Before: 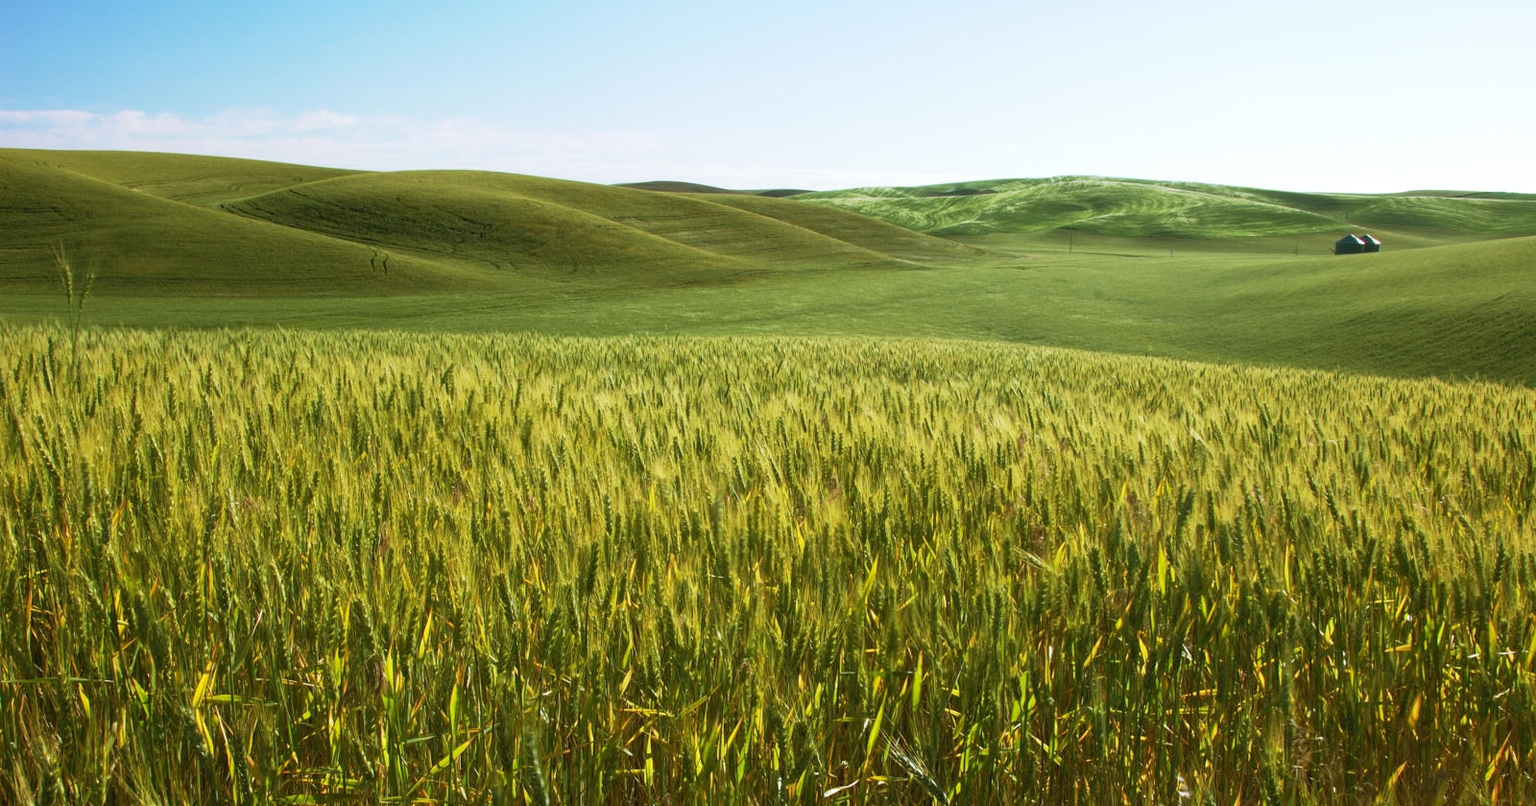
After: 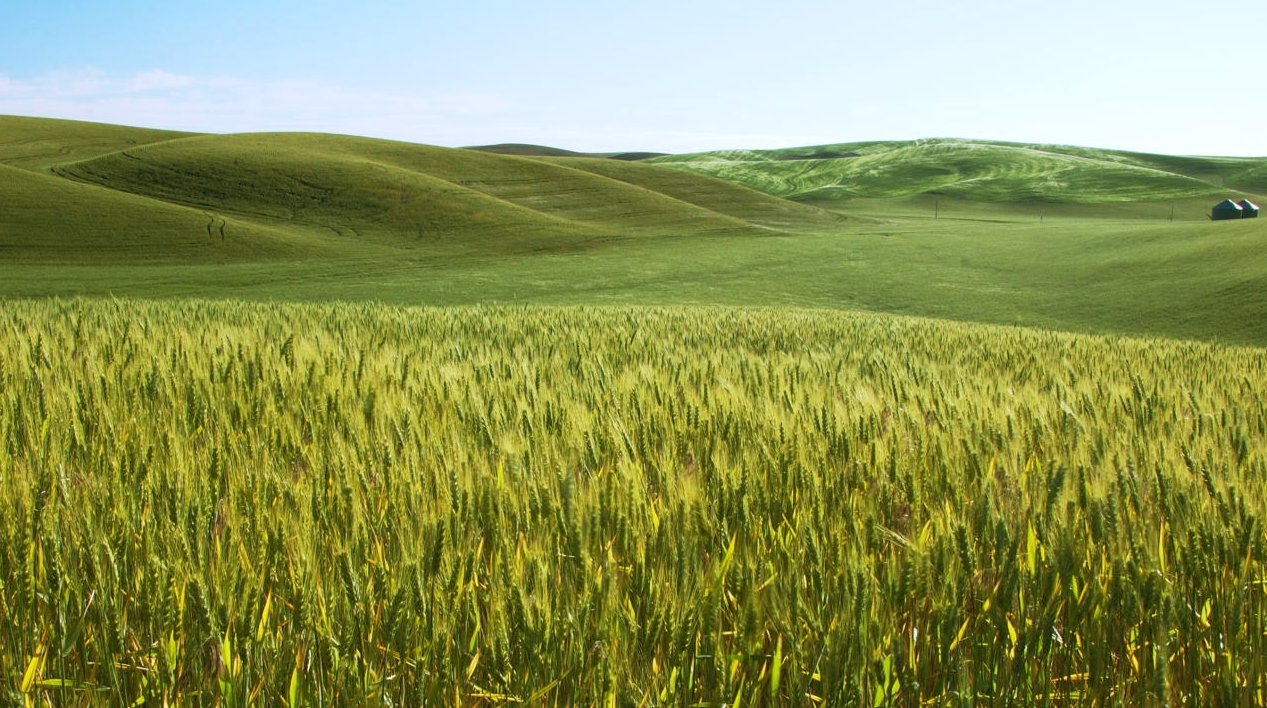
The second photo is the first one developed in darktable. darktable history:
crop: left 11.225%, top 5.381%, right 9.565%, bottom 10.314%
white balance: red 0.976, blue 1.04
